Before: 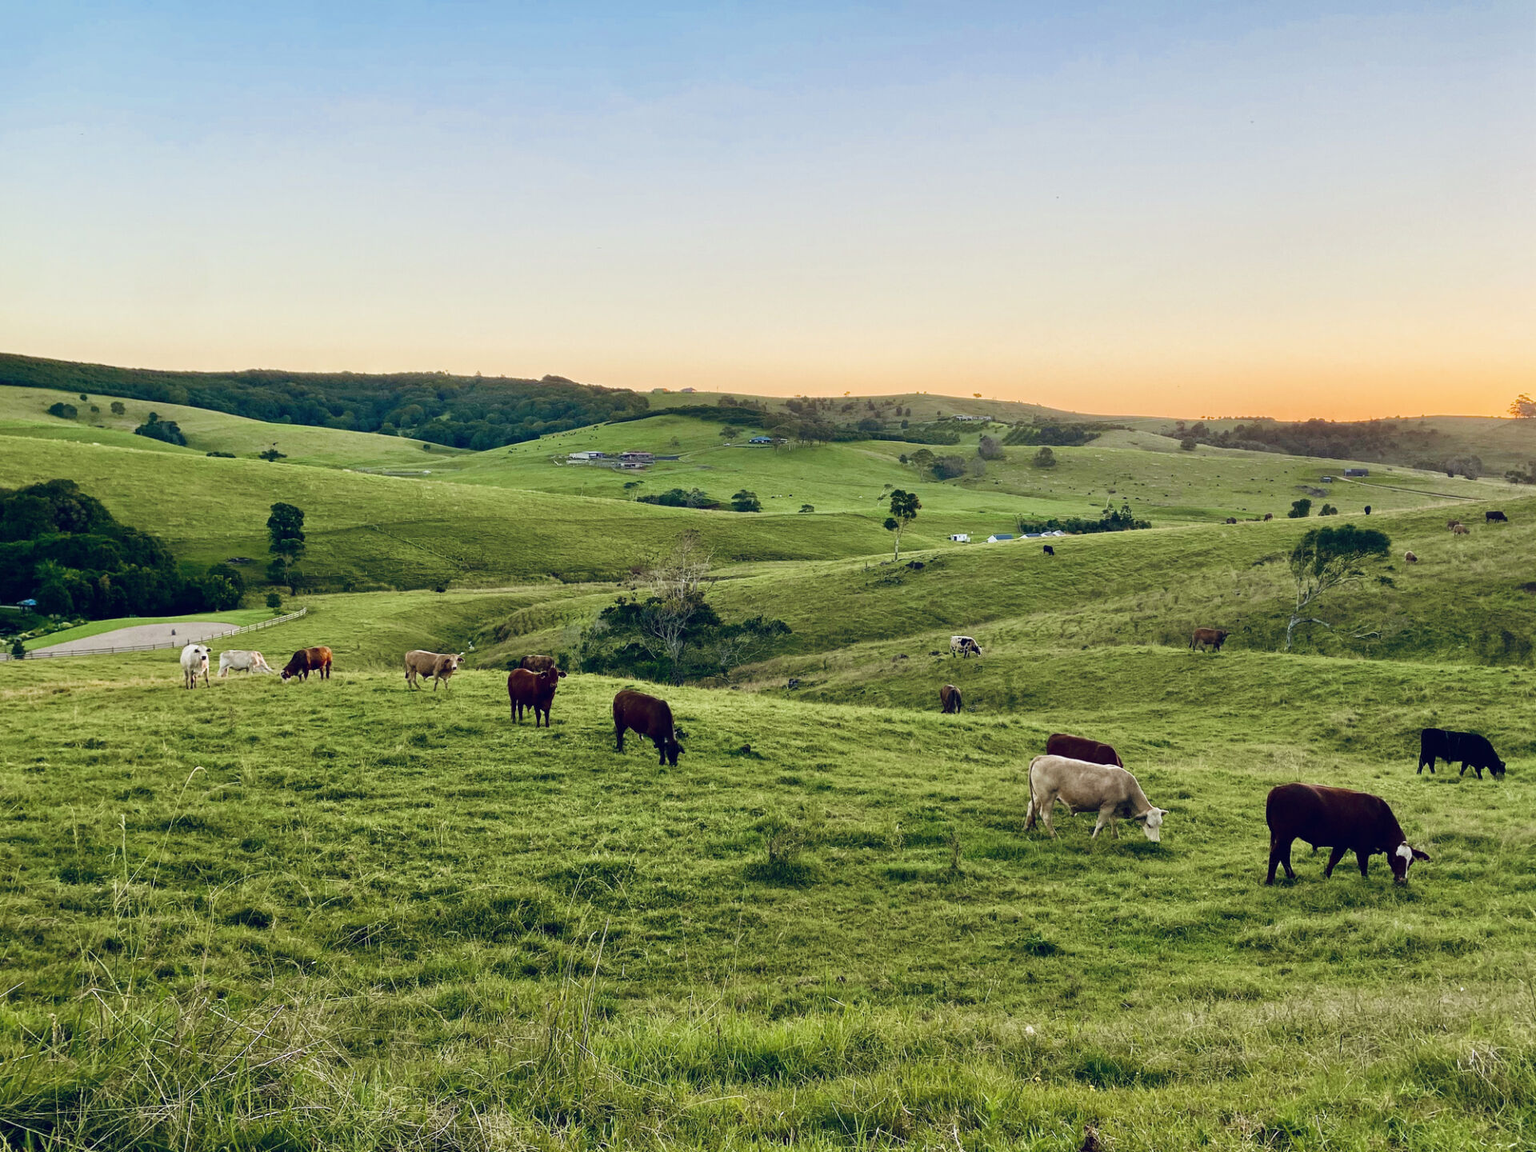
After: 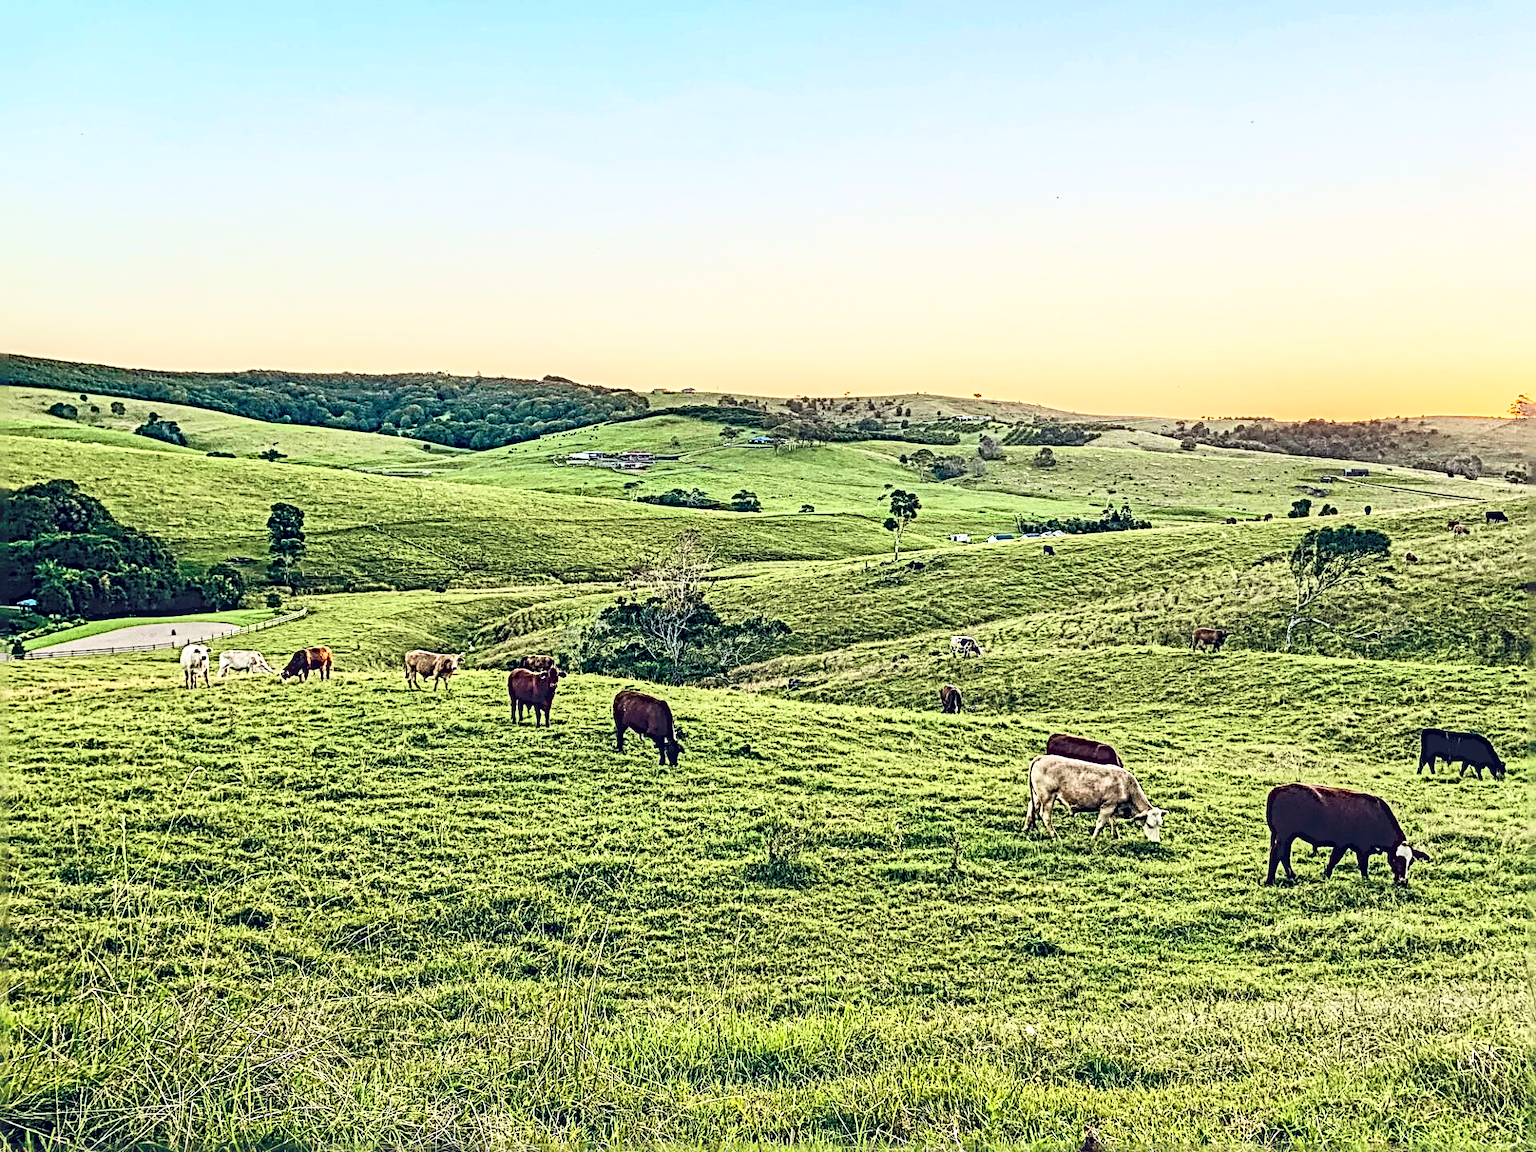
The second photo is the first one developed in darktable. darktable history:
contrast brightness saturation: contrast 0.39, brightness 0.53
sharpen: radius 4.001, amount 2
local contrast: highlights 35%, detail 135%
